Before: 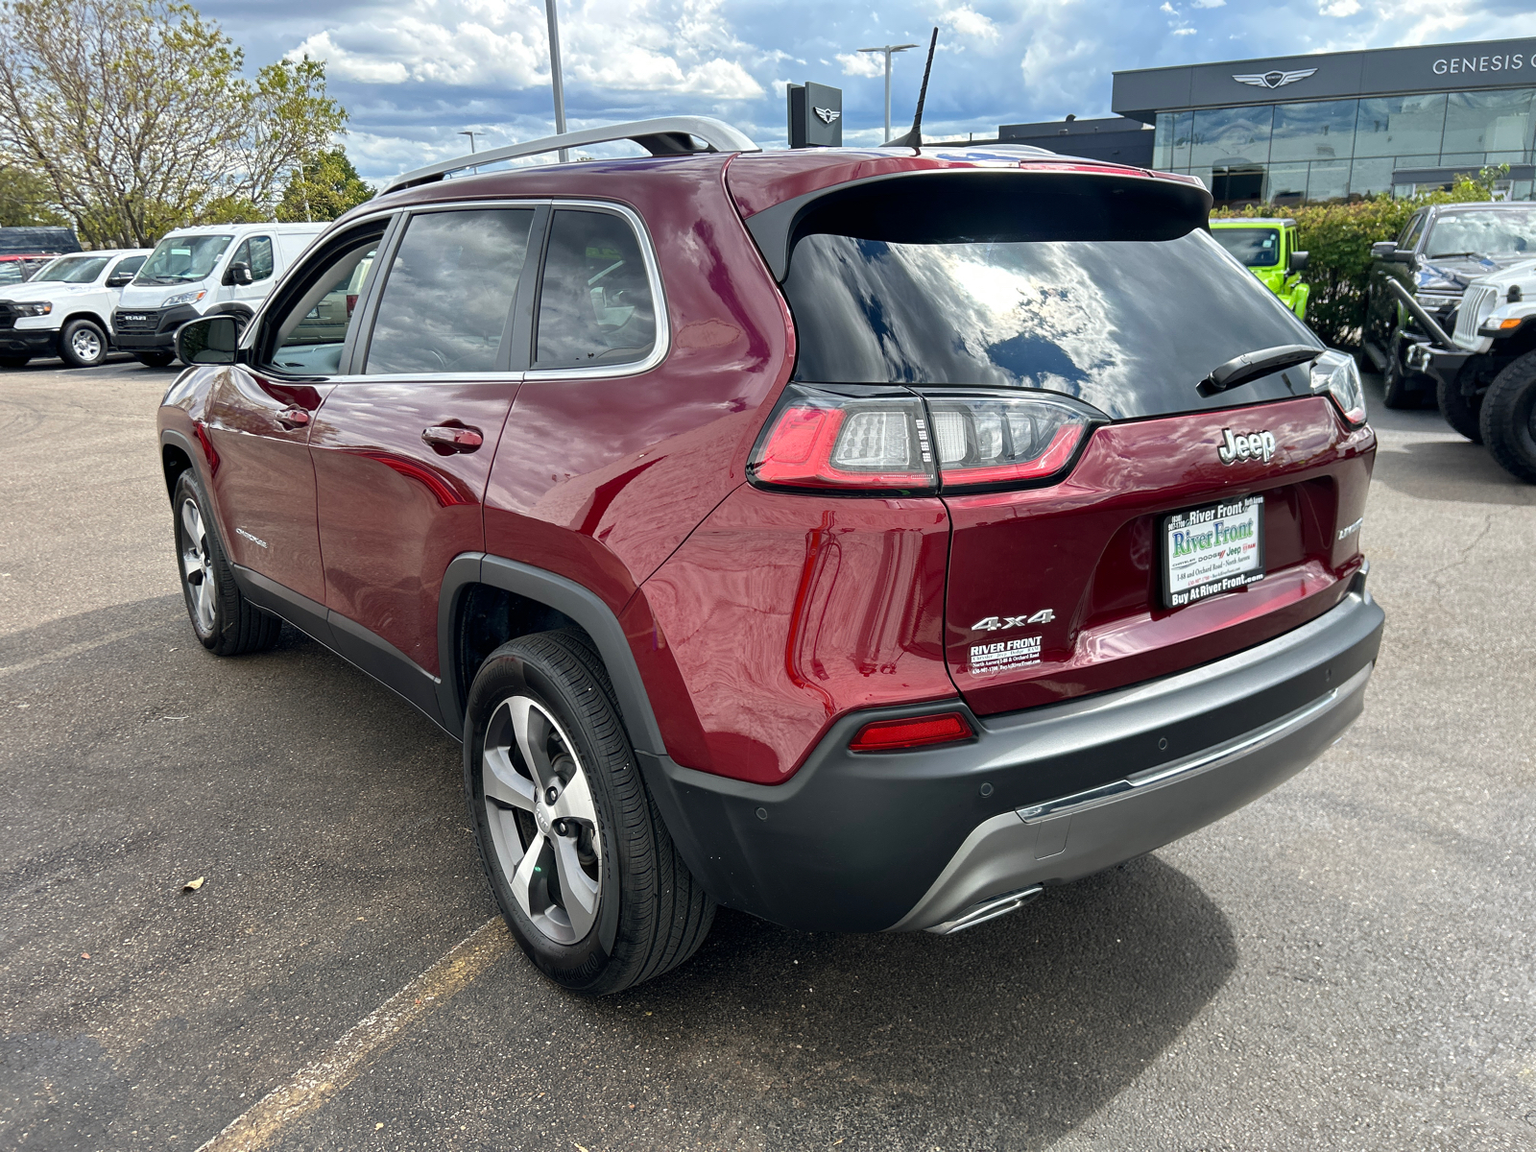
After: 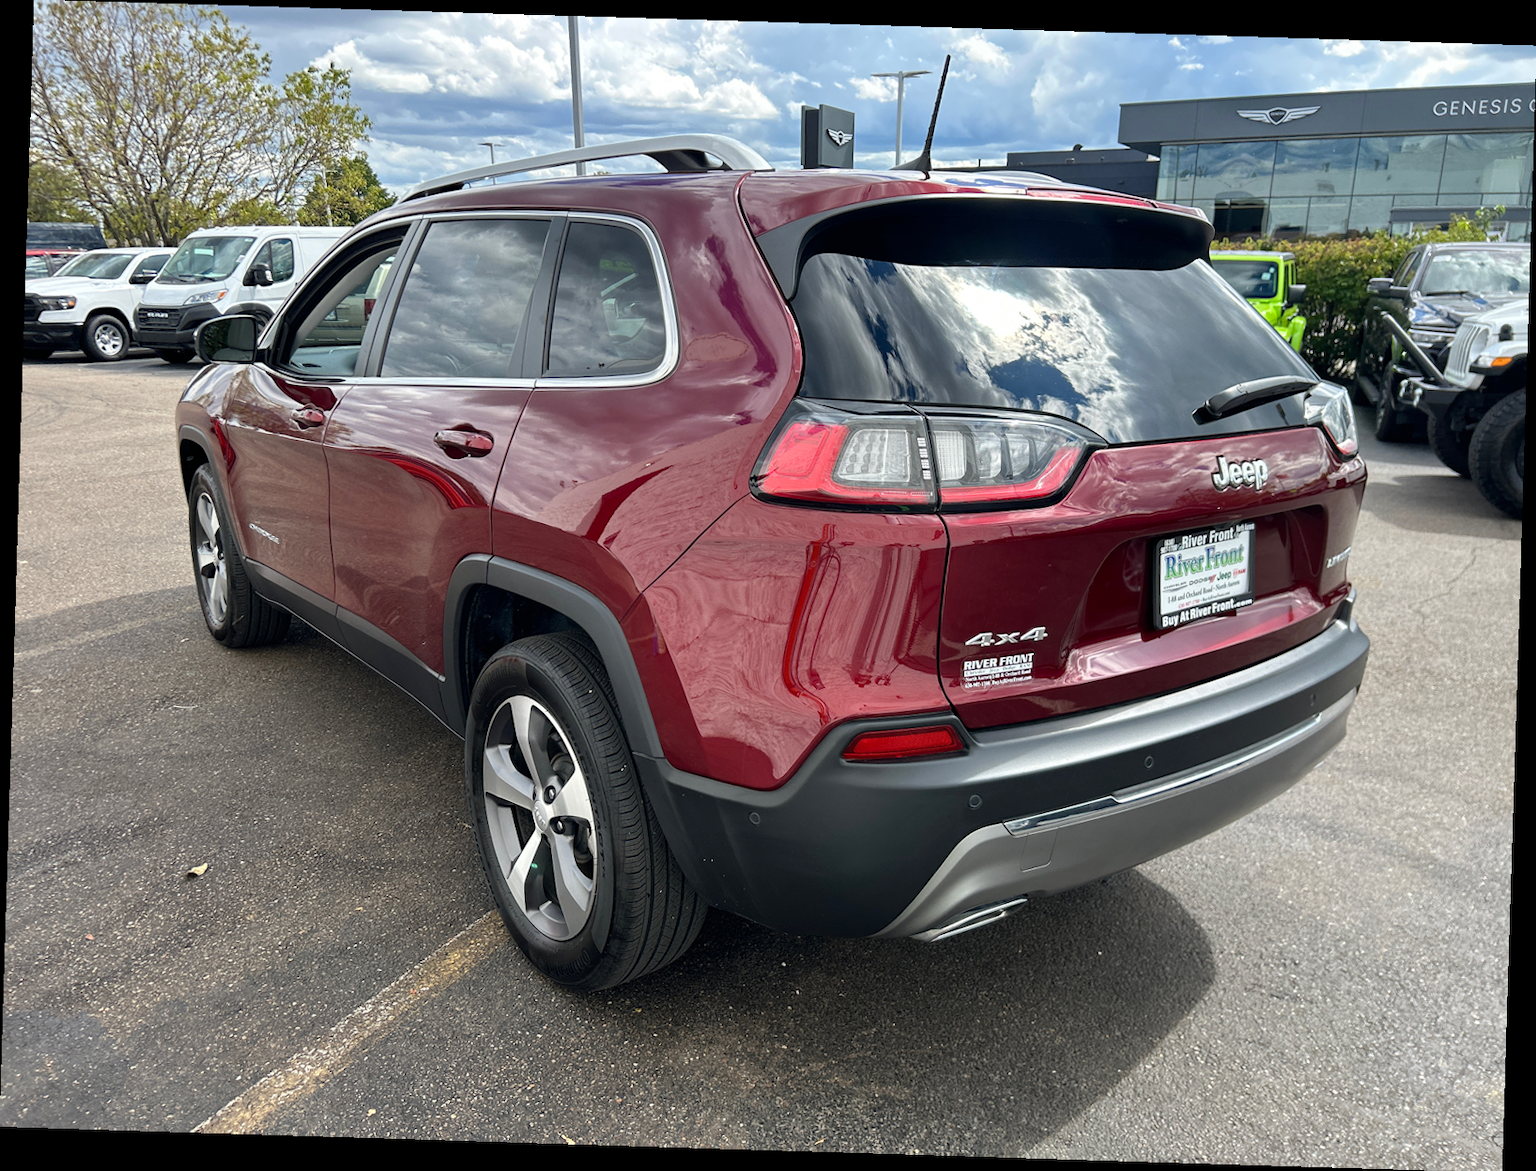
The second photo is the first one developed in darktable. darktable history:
crop and rotate: angle -1.76°
